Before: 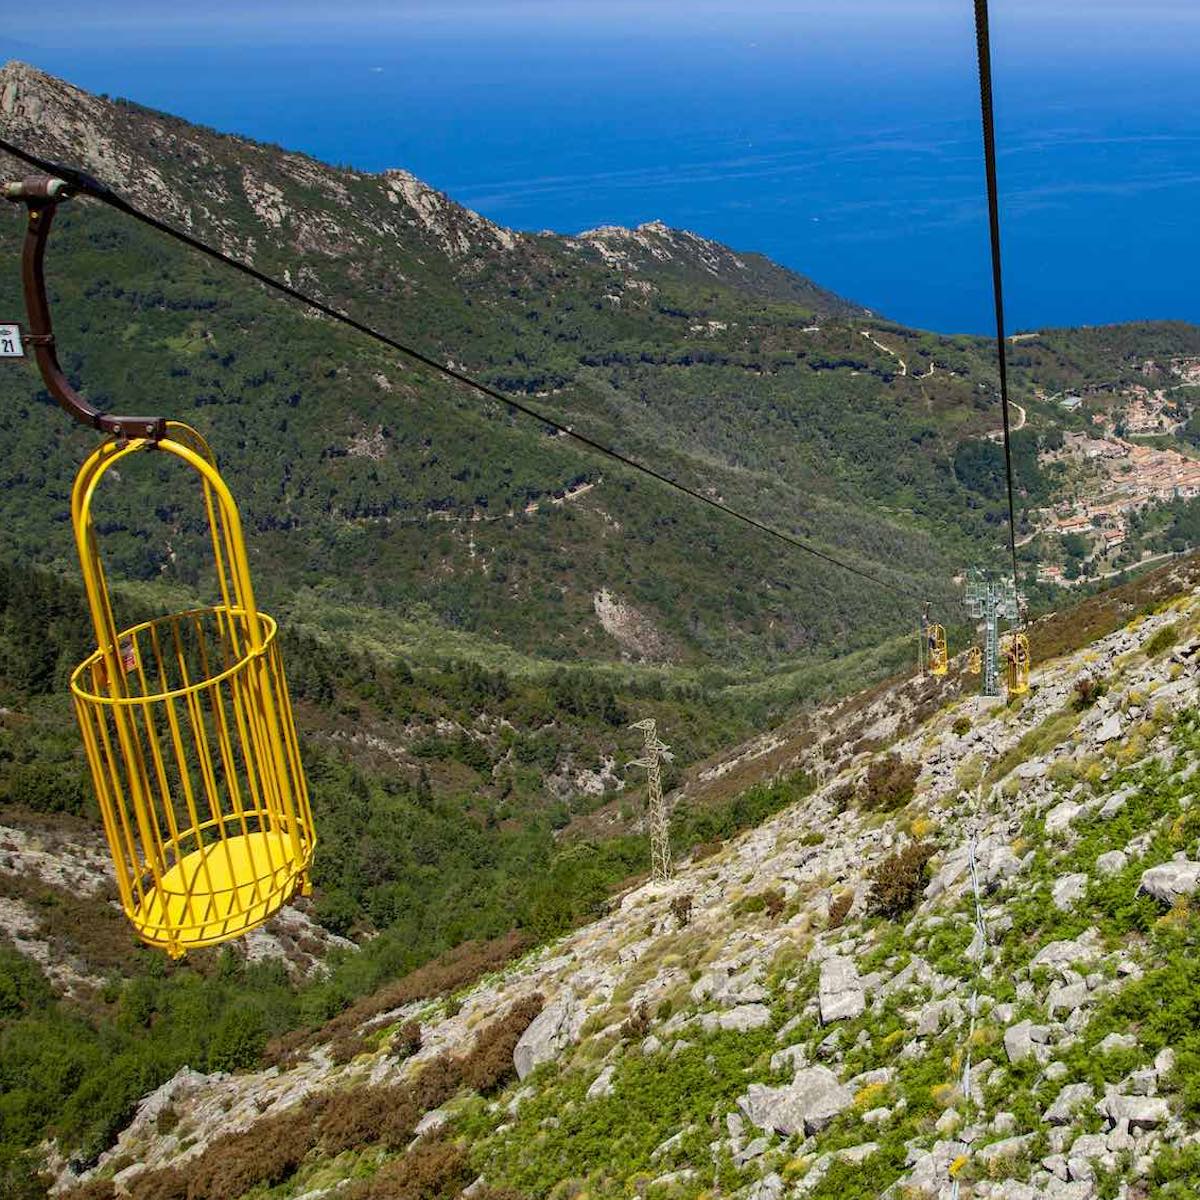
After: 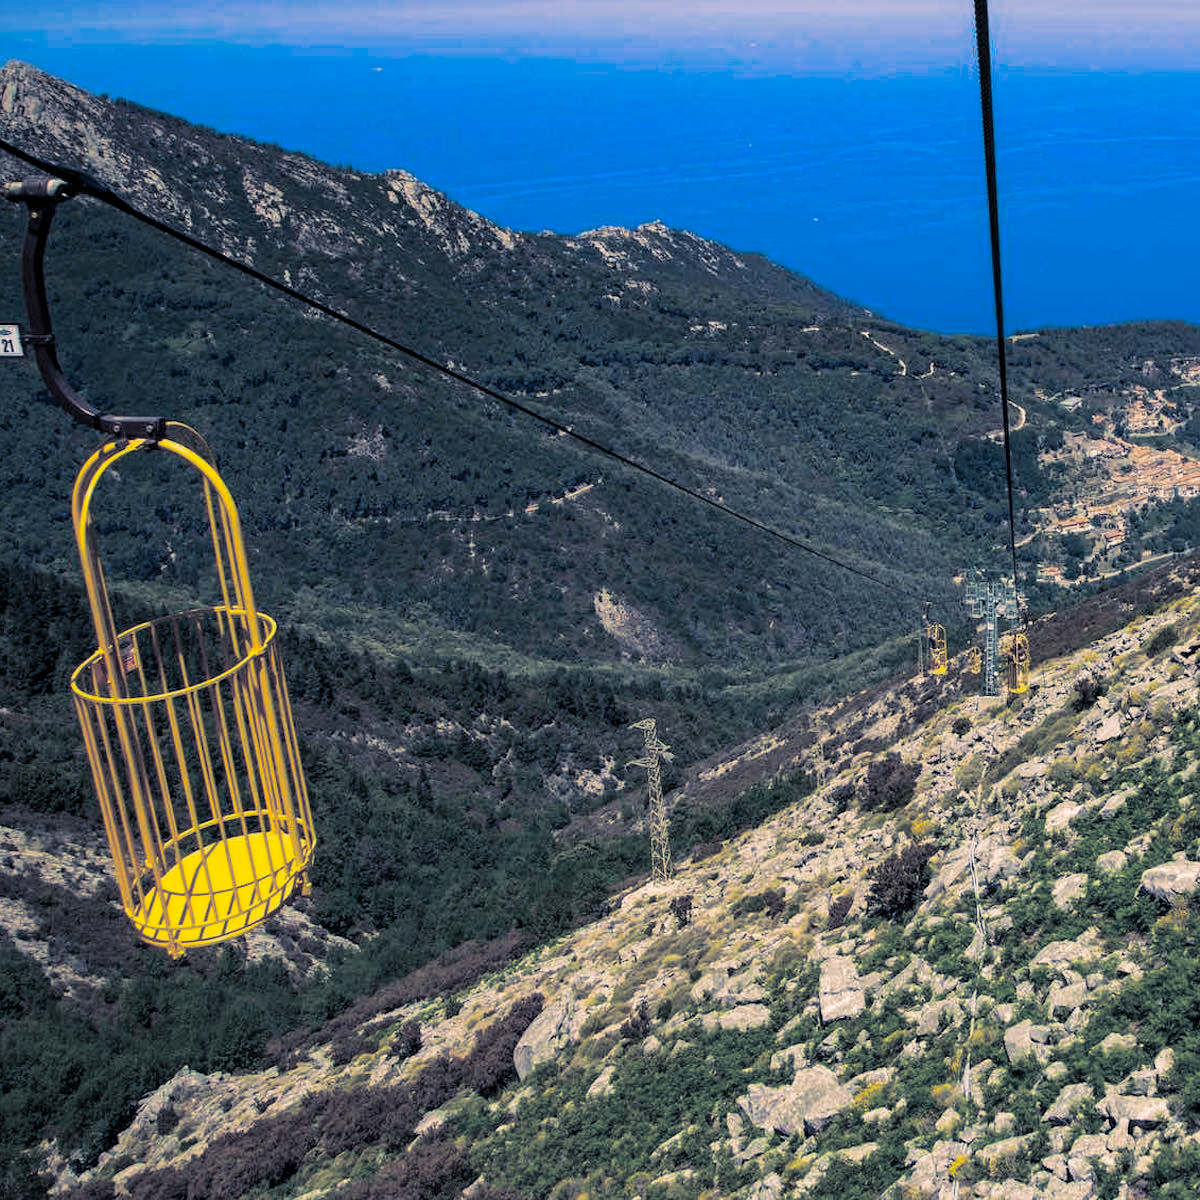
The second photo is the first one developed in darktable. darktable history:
split-toning: shadows › hue 226.8°, shadows › saturation 0.56, highlights › hue 28.8°, balance -40, compress 0%
color contrast: green-magenta contrast 0.85, blue-yellow contrast 1.25, unbound 0
